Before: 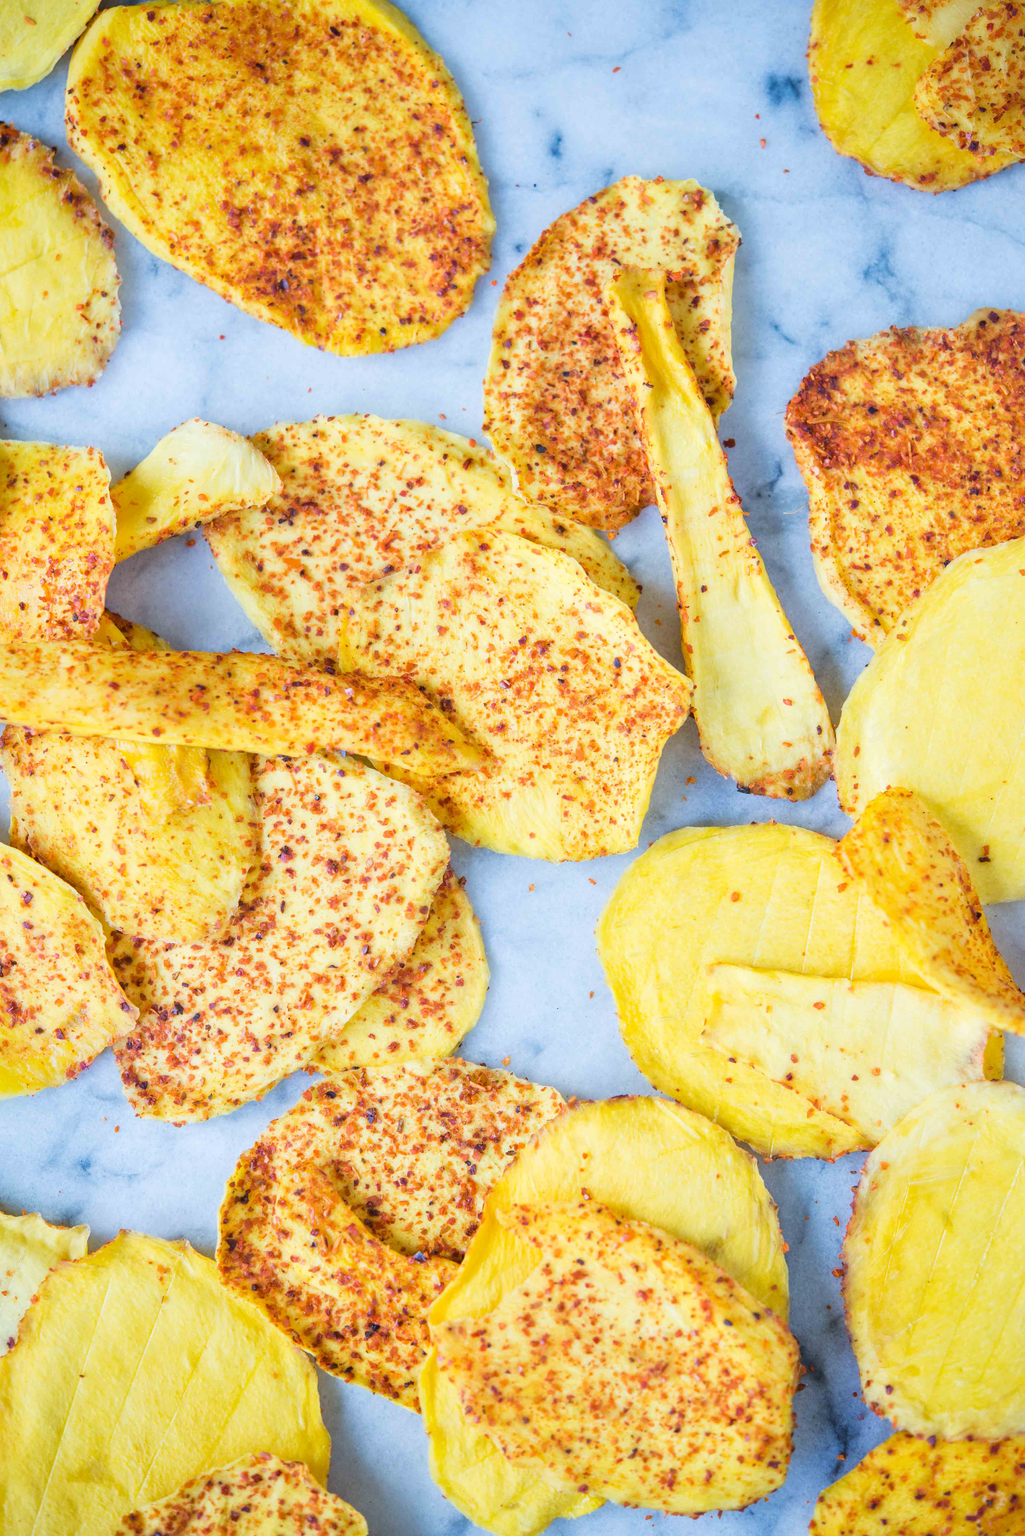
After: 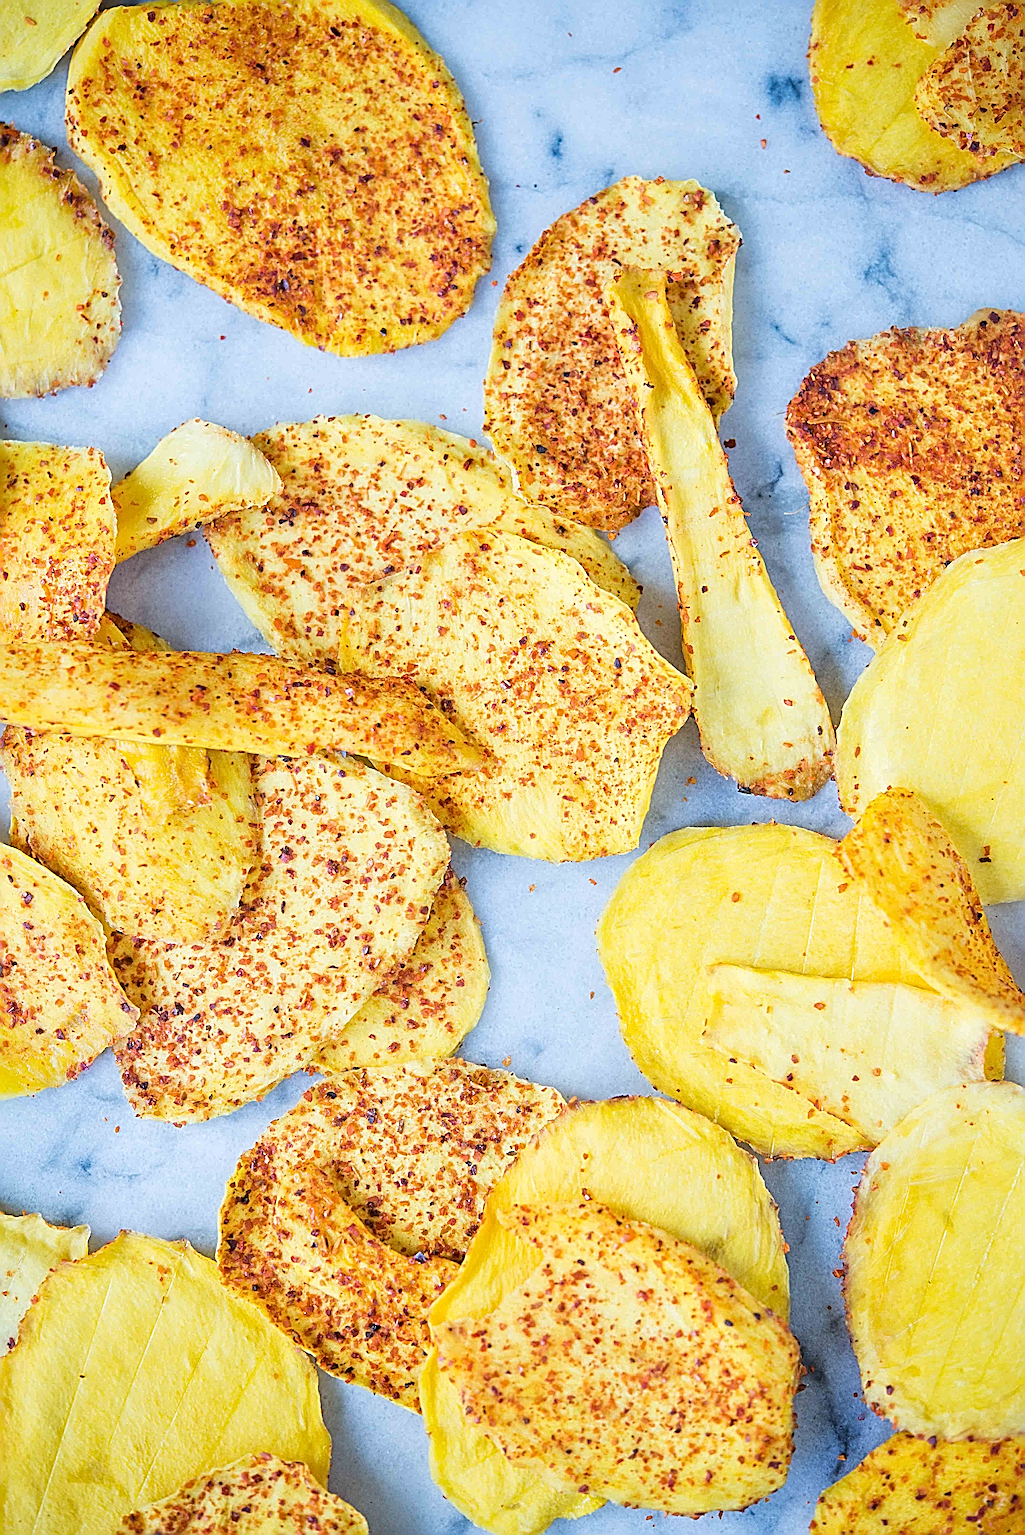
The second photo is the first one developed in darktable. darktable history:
sharpen: radius 6.286, amount 1.795, threshold 0.134
